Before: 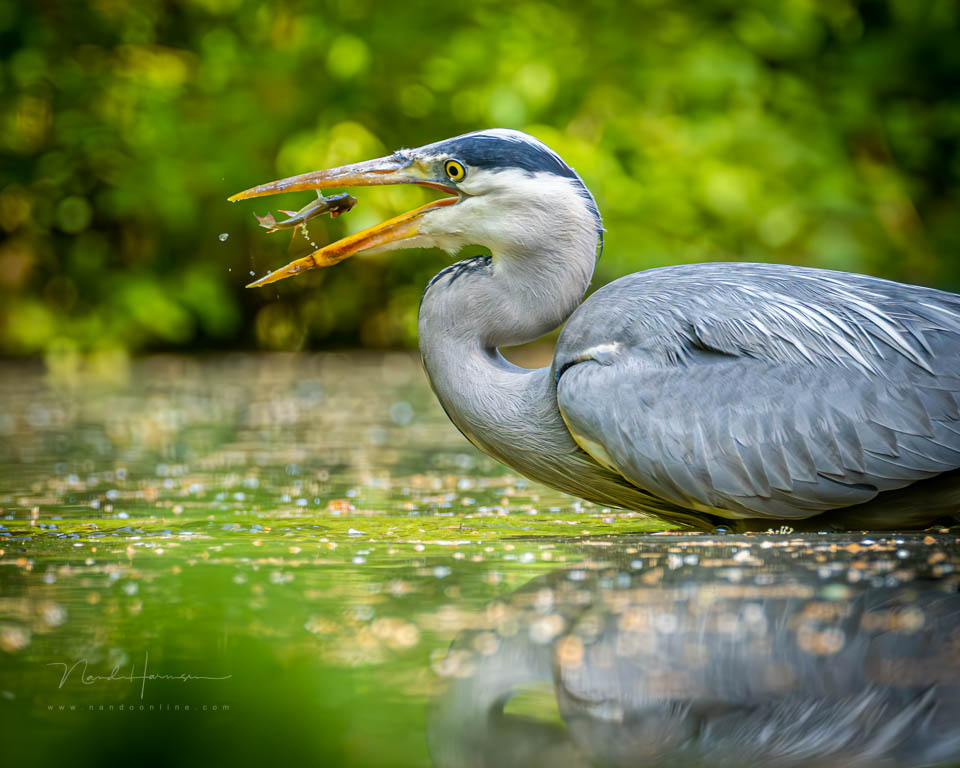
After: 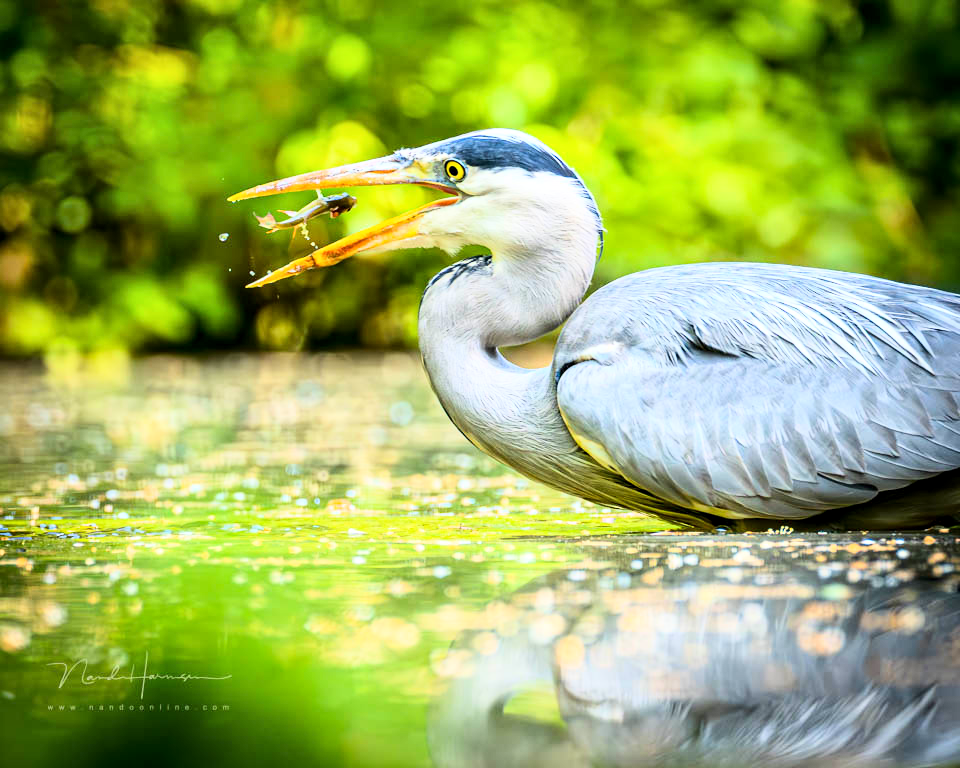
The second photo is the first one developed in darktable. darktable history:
contrast equalizer: octaves 7, y [[0.6 ×6], [0.55 ×6], [0 ×6], [0 ×6], [0 ×6]], mix 0.2
base curve: curves: ch0 [(0, 0) (0.018, 0.026) (0.143, 0.37) (0.33, 0.731) (0.458, 0.853) (0.735, 0.965) (0.905, 0.986) (1, 1)]
